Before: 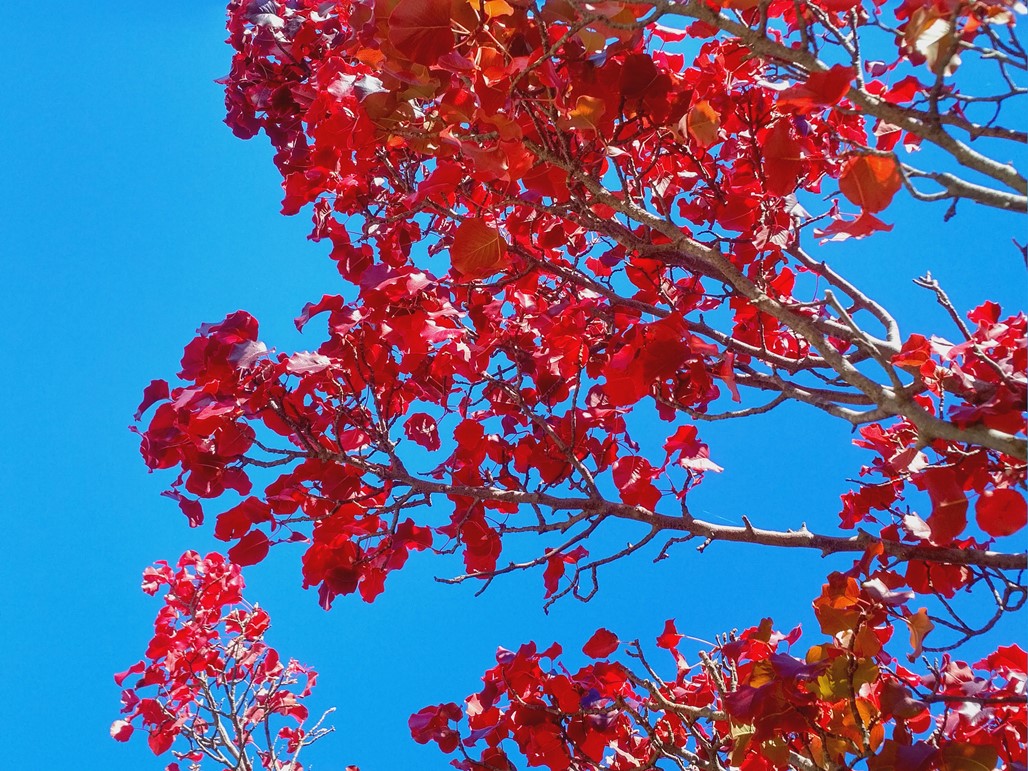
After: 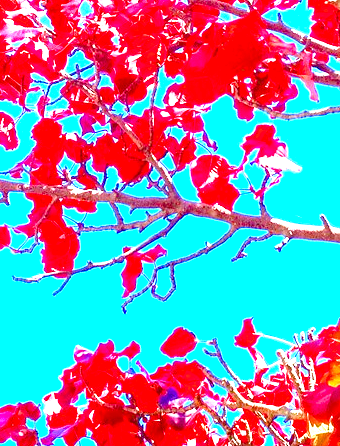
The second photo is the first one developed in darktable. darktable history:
color balance rgb: shadows lift › chroma 0.957%, shadows lift › hue 110.33°, perceptual saturation grading › global saturation 20%, perceptual saturation grading › highlights -14.058%, perceptual saturation grading › shadows 49.367%, global vibrance 9.33%
exposure: black level correction 0, exposure 1.999 EV, compensate highlight preservation false
crop: left 41.119%, top 39.046%, right 25.798%, bottom 3.096%
levels: levels [0, 0.476, 0.951]
